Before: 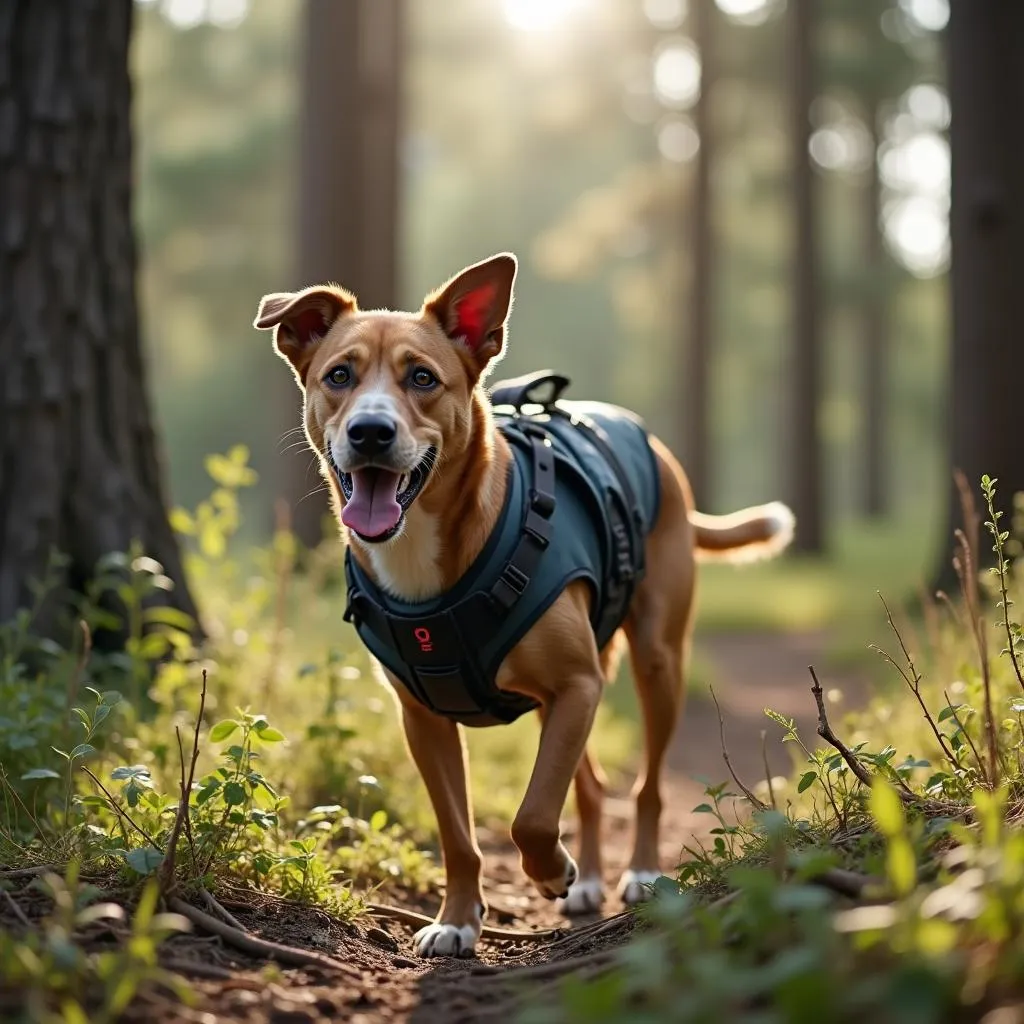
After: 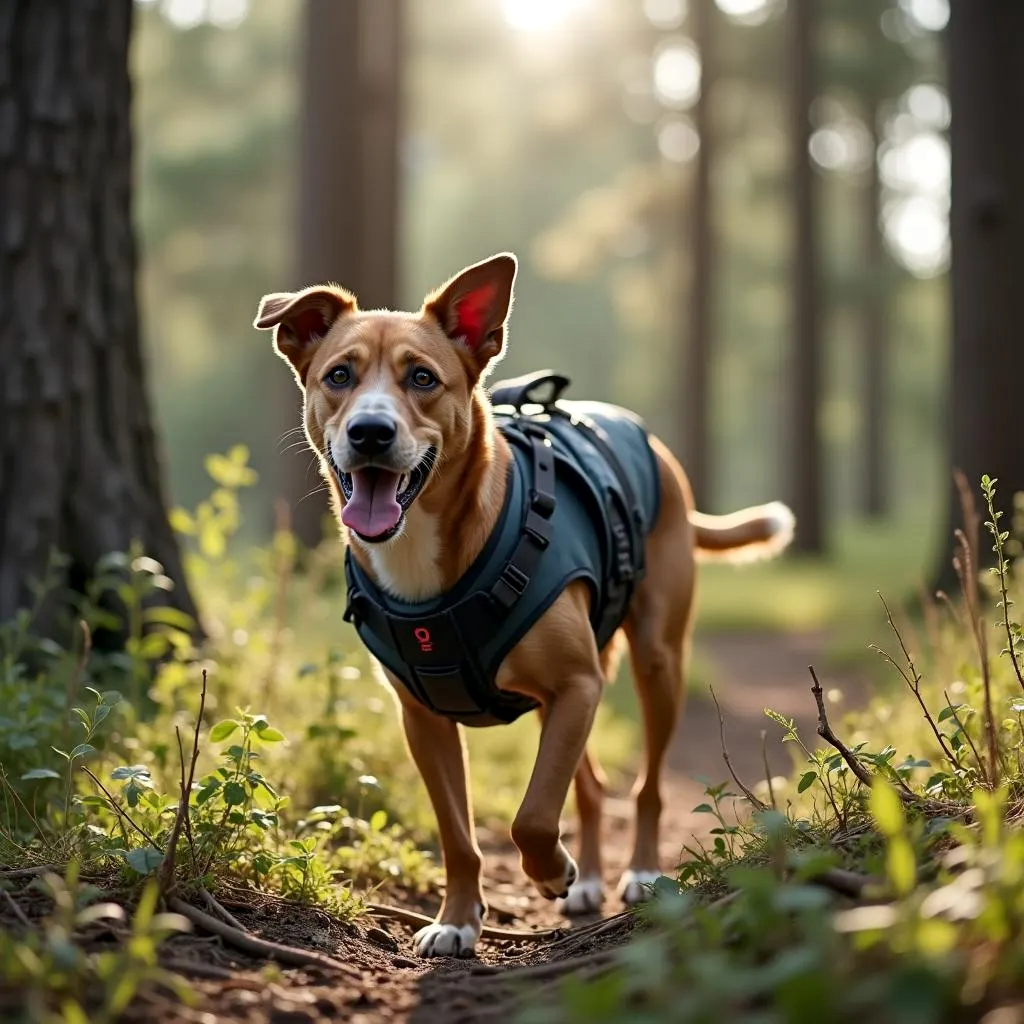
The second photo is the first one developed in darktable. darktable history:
local contrast: mode bilateral grid, contrast 19, coarseness 51, detail 121%, midtone range 0.2
